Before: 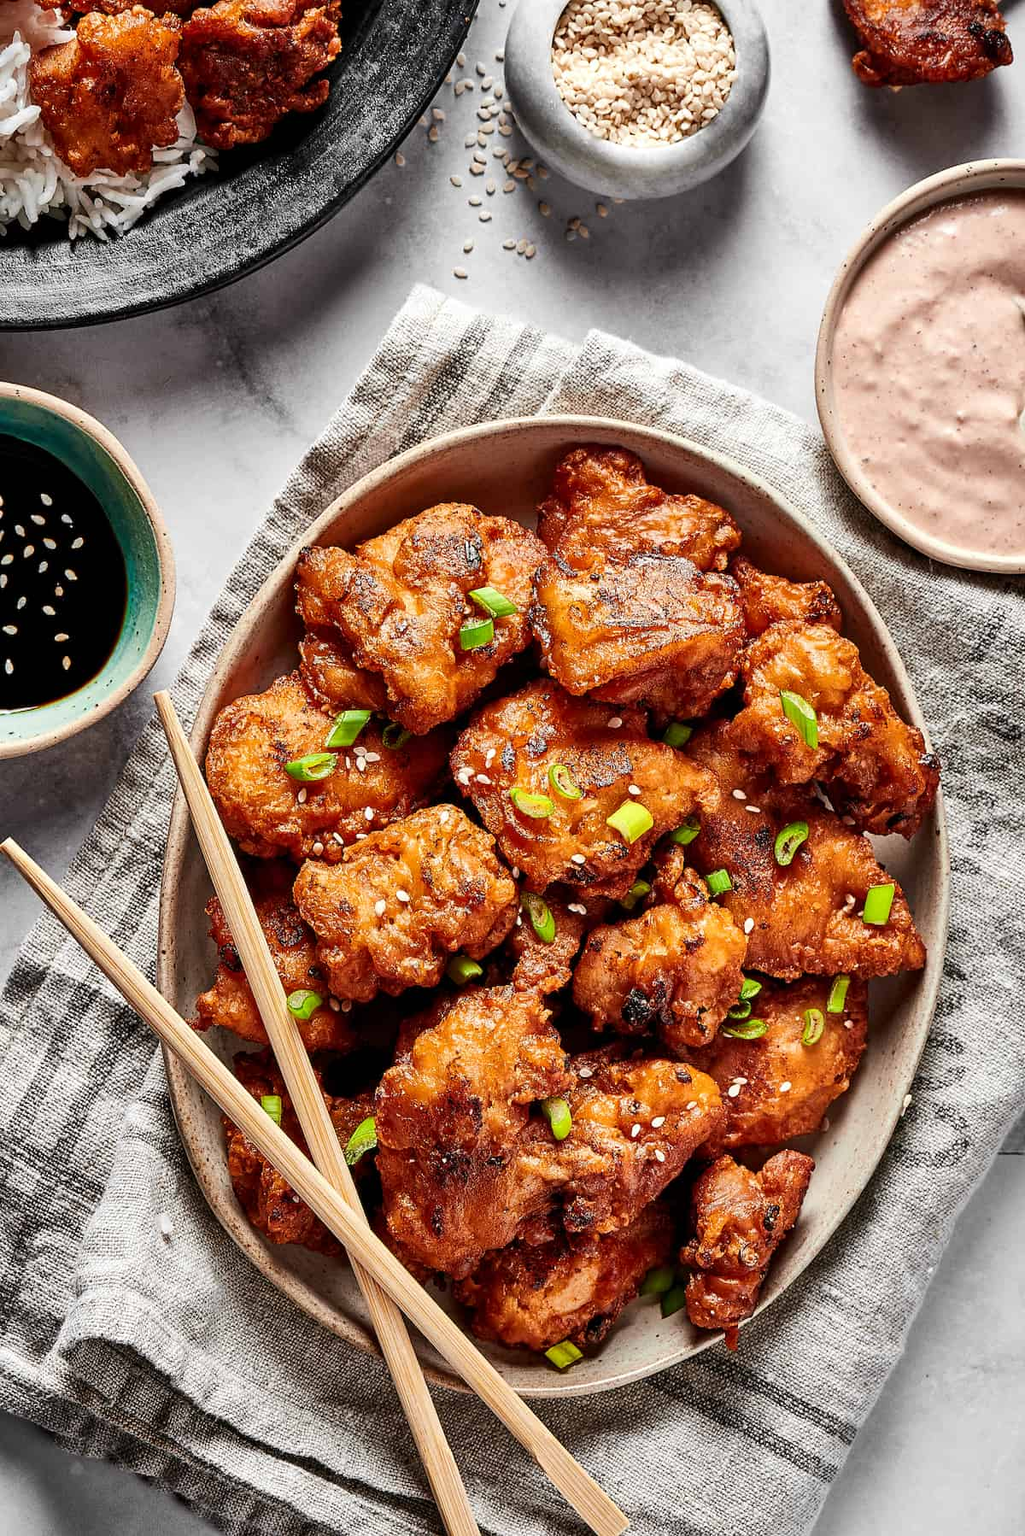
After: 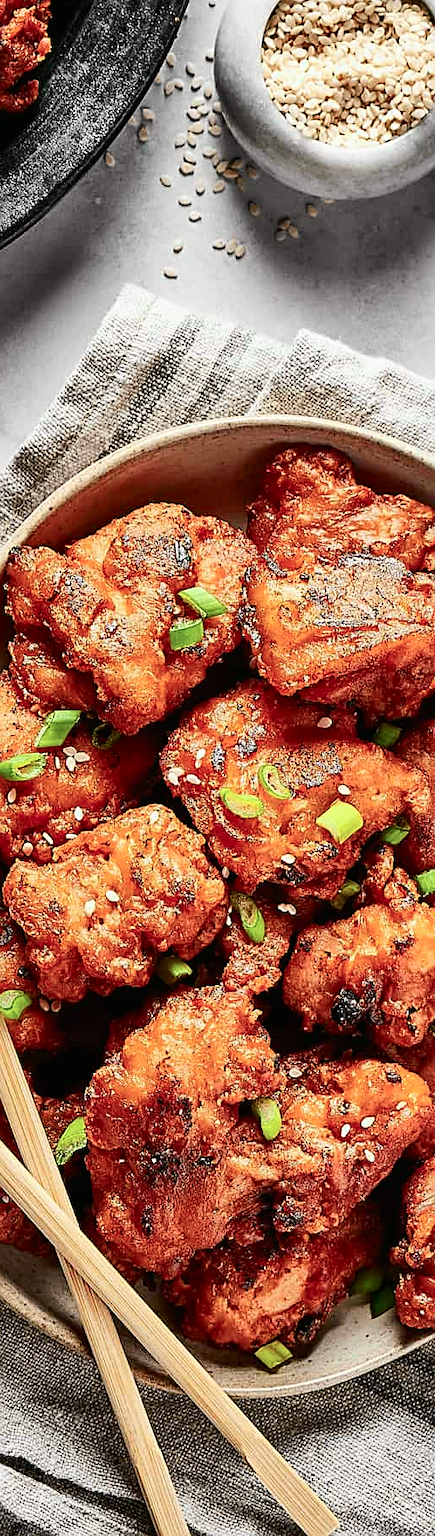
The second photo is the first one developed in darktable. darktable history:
tone curve: curves: ch0 [(0, 0.008) (0.107, 0.091) (0.283, 0.287) (0.461, 0.498) (0.64, 0.679) (0.822, 0.841) (0.998, 0.978)]; ch1 [(0, 0) (0.316, 0.349) (0.466, 0.442) (0.502, 0.5) (0.527, 0.519) (0.561, 0.553) (0.608, 0.629) (0.669, 0.704) (0.859, 0.899) (1, 1)]; ch2 [(0, 0) (0.33, 0.301) (0.421, 0.443) (0.473, 0.498) (0.502, 0.504) (0.522, 0.525) (0.592, 0.61) (0.705, 0.7) (1, 1)], color space Lab, independent channels, preserve colors none
sharpen: on, module defaults
crop: left 28.4%, right 29.065%
color balance rgb: perceptual saturation grading › global saturation -12.051%, global vibrance 14.326%
